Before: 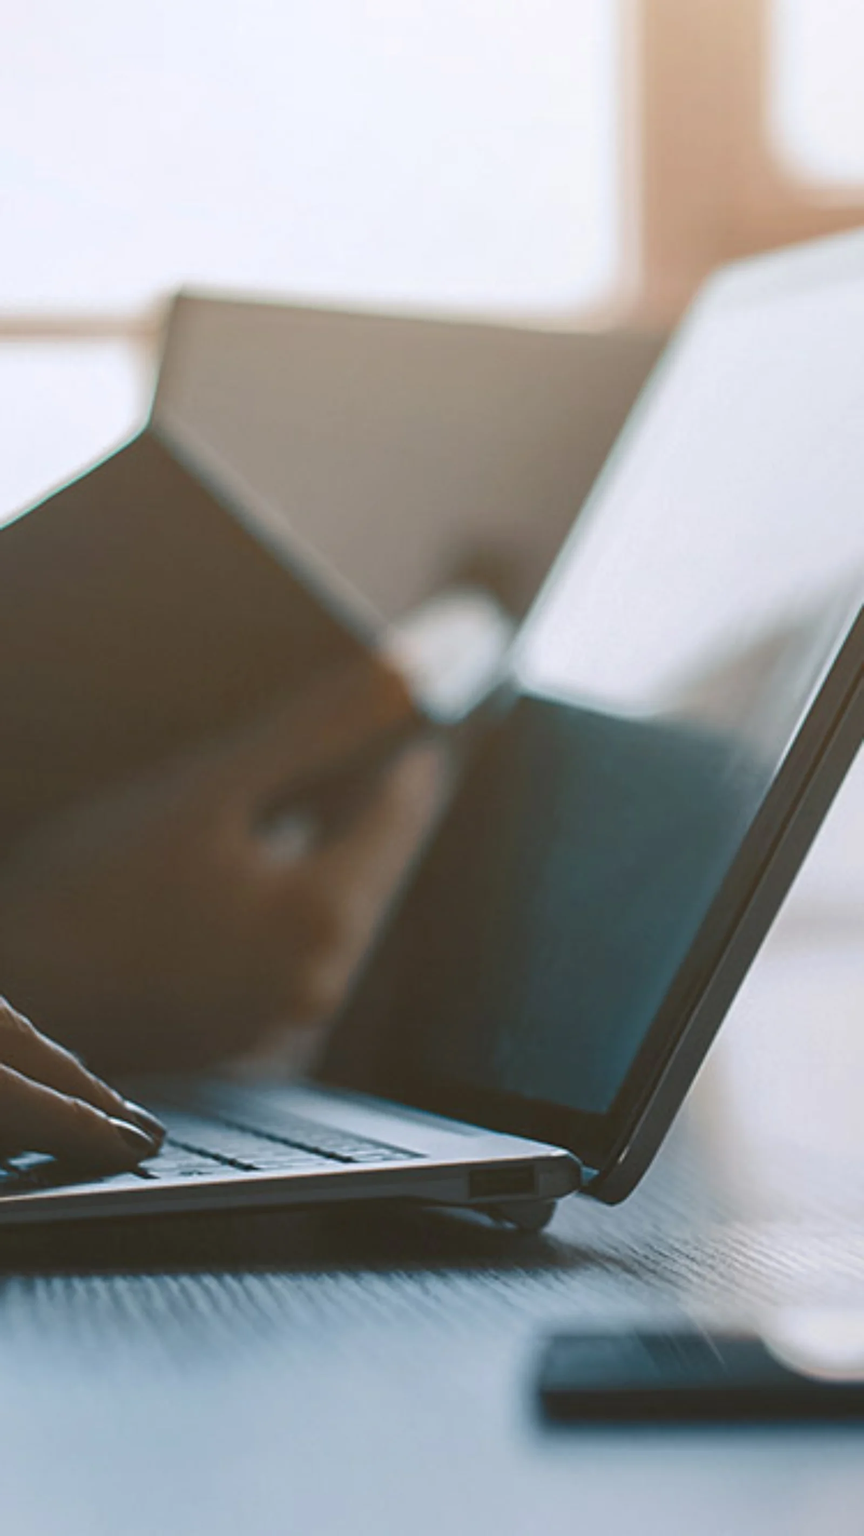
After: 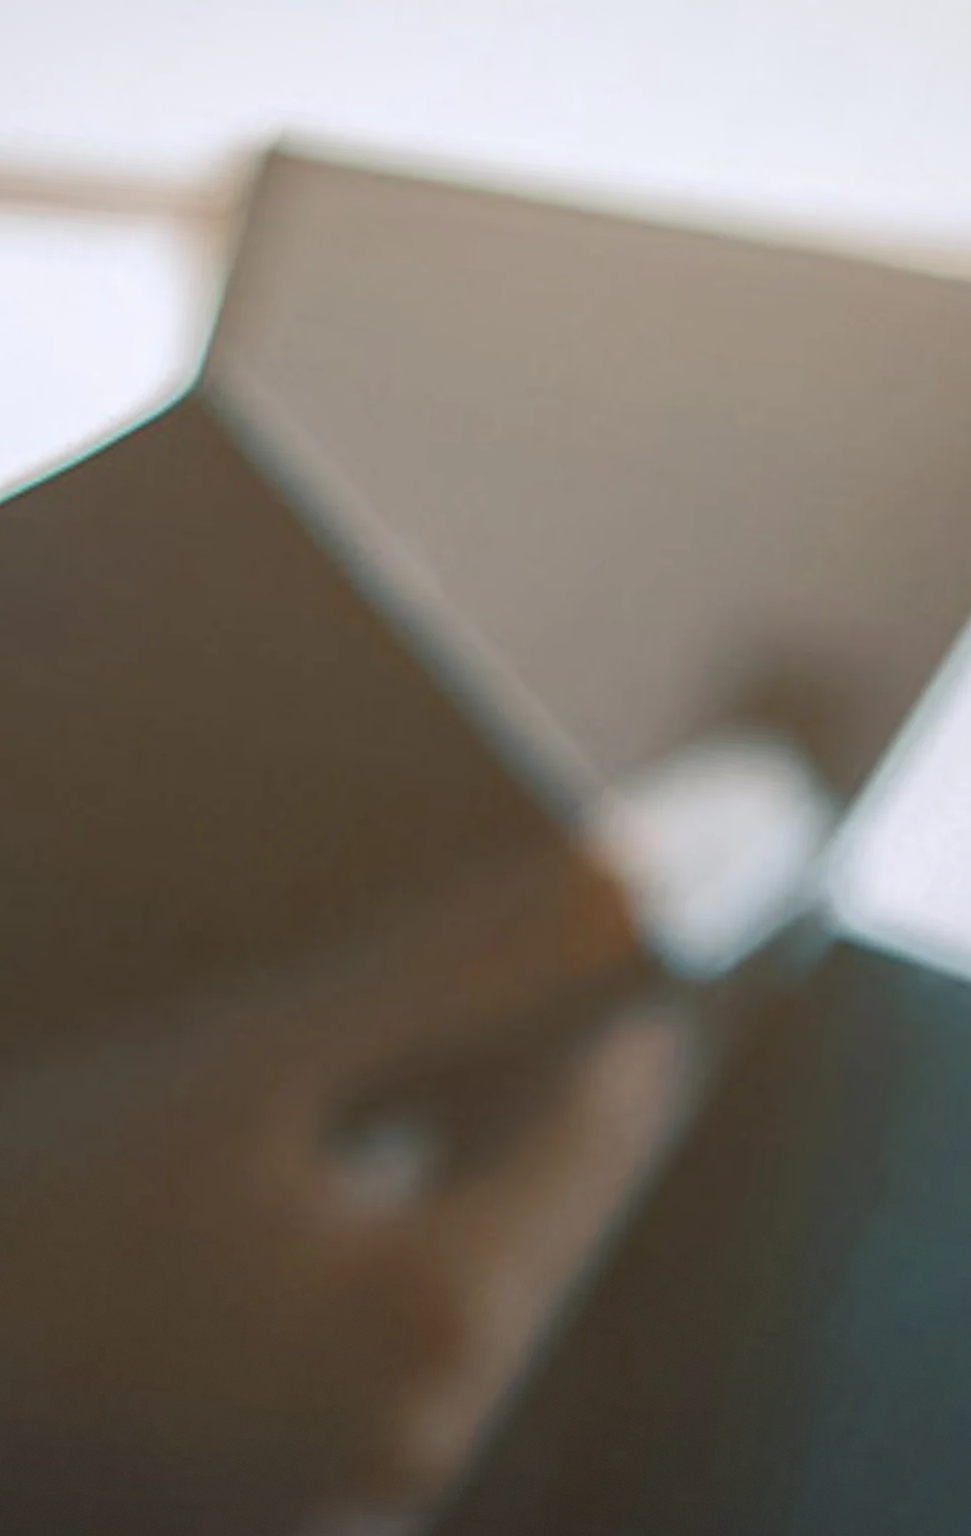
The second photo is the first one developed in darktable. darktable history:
vignetting: fall-off start 85%, fall-off radius 80%, brightness -0.182, saturation -0.3, width/height ratio 1.219, dithering 8-bit output, unbound false
crop and rotate: angle -4.99°, left 2.122%, top 6.945%, right 27.566%, bottom 30.519%
